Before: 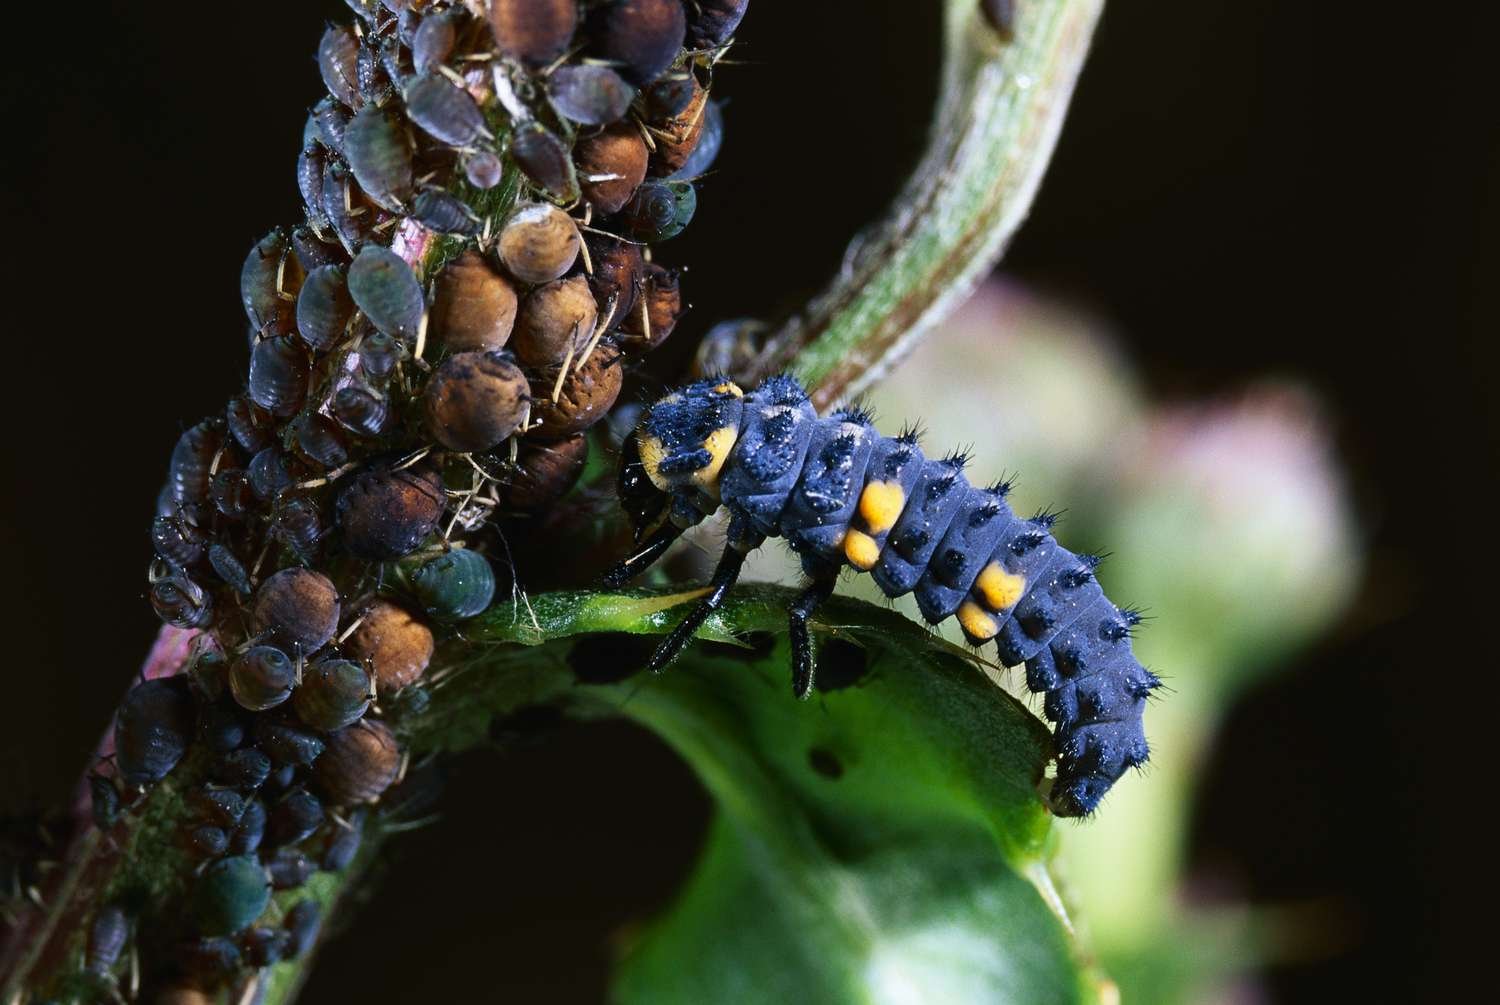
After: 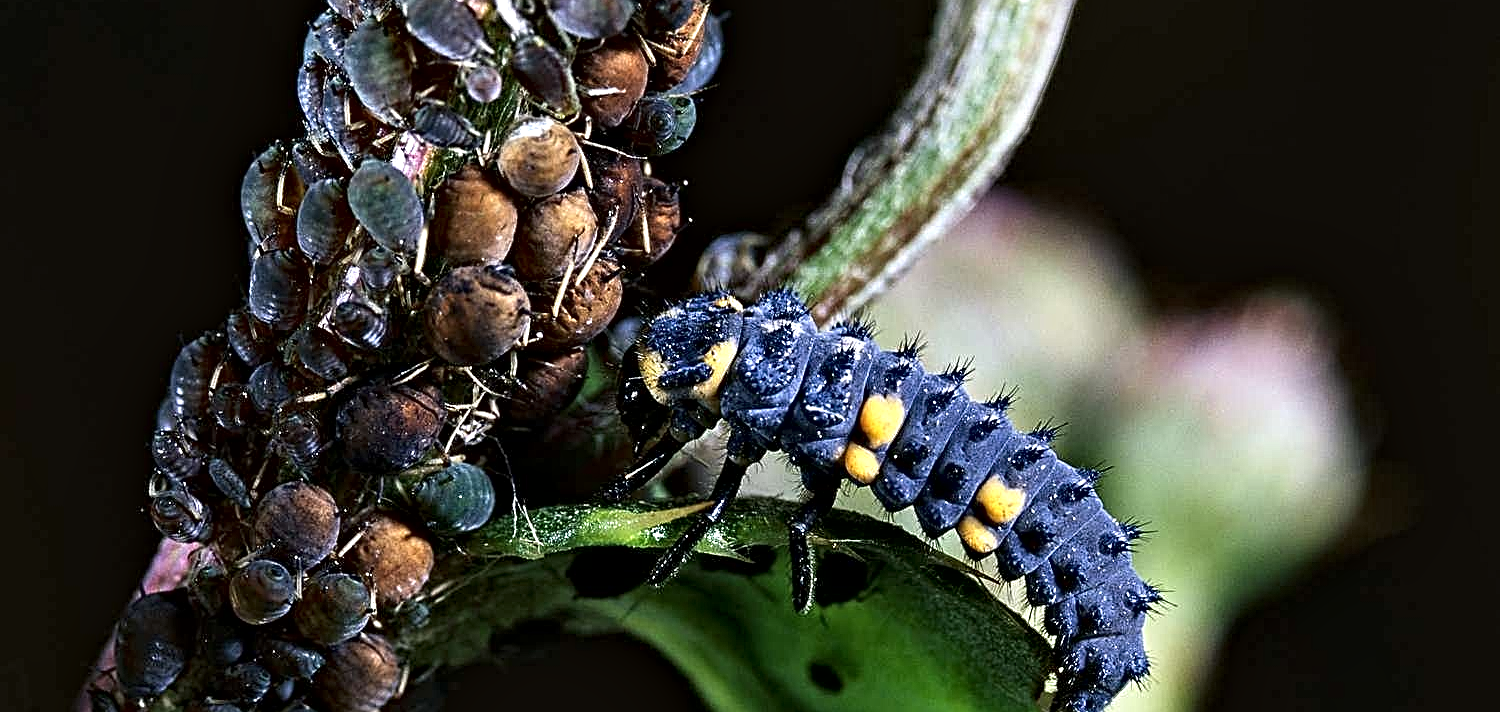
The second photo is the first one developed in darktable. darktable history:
crop and rotate: top 8.618%, bottom 20.52%
sharpen: on, module defaults
contrast equalizer: octaves 7, y [[0.5, 0.542, 0.583, 0.625, 0.667, 0.708], [0.5 ×6], [0.5 ×6], [0 ×6], [0 ×6]]
contrast brightness saturation: saturation -0.024
